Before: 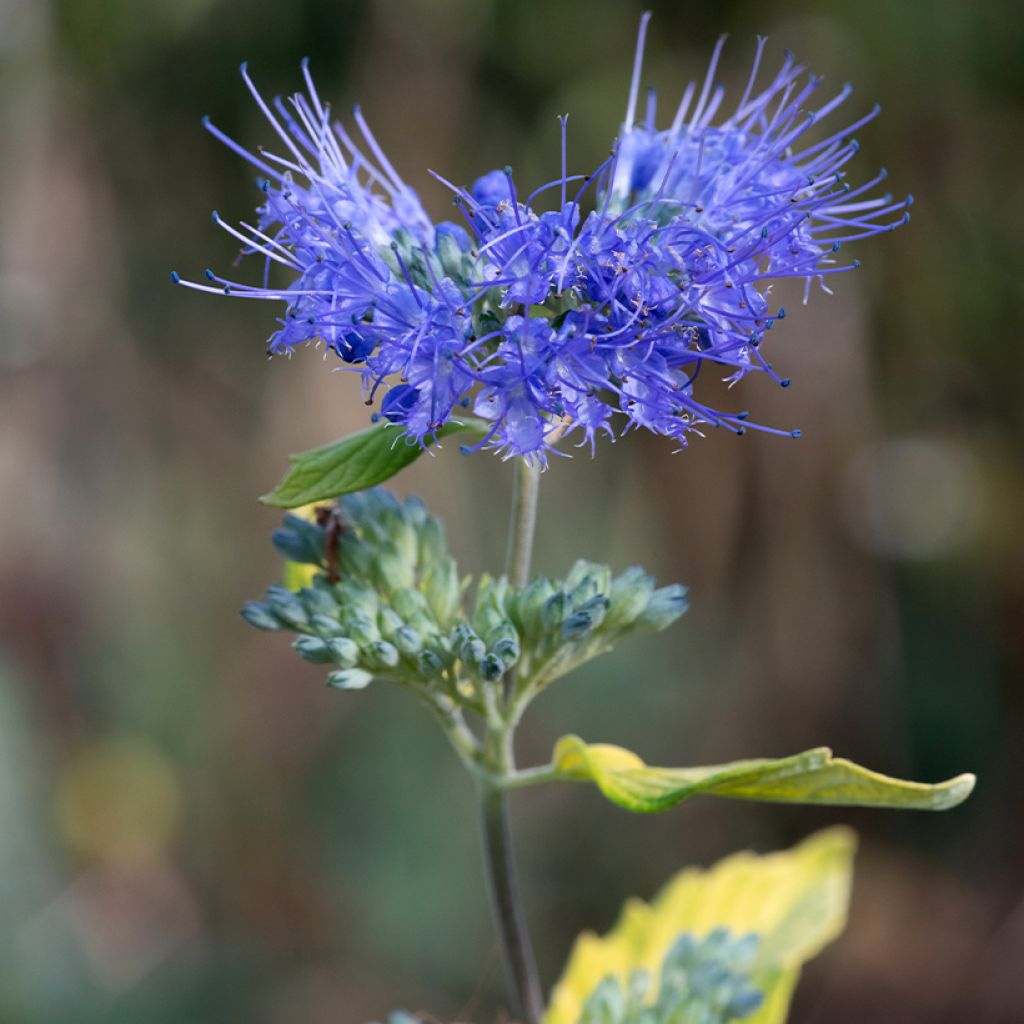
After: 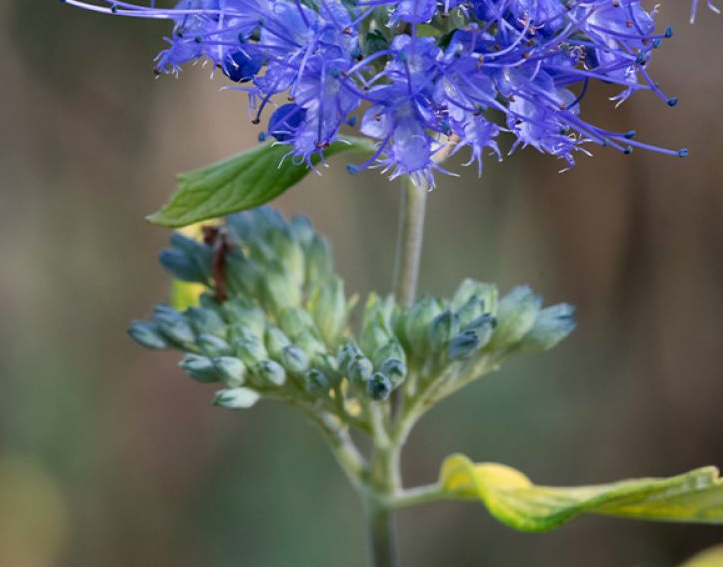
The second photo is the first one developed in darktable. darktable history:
crop: left 11.089%, top 27.537%, right 18.264%, bottom 17.056%
